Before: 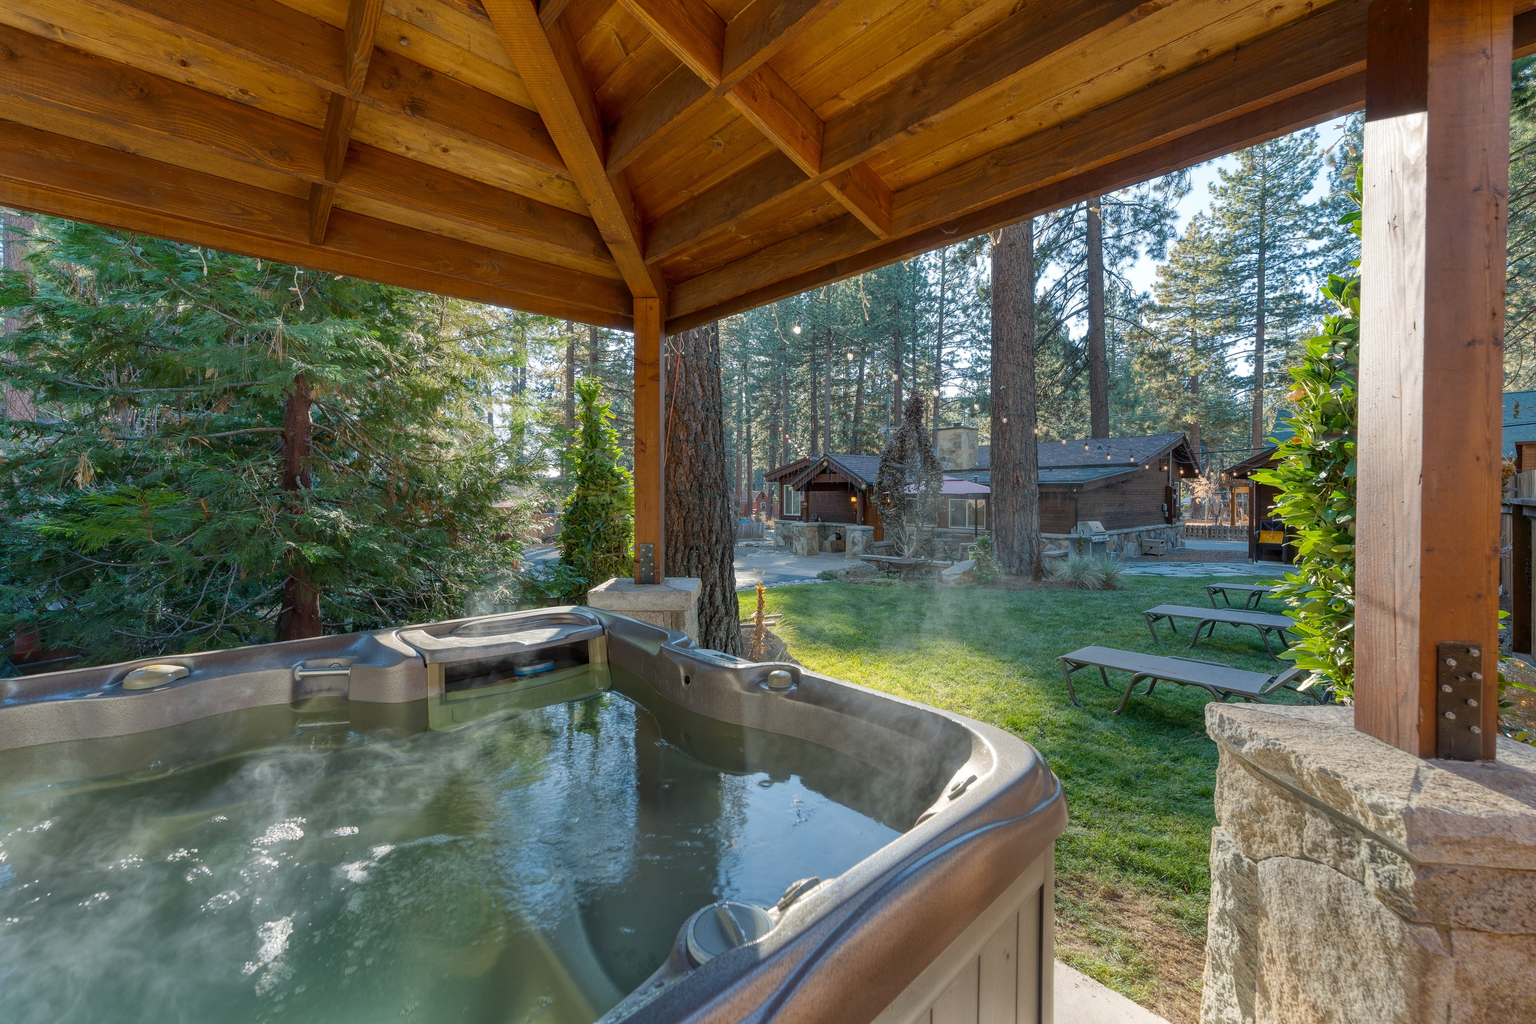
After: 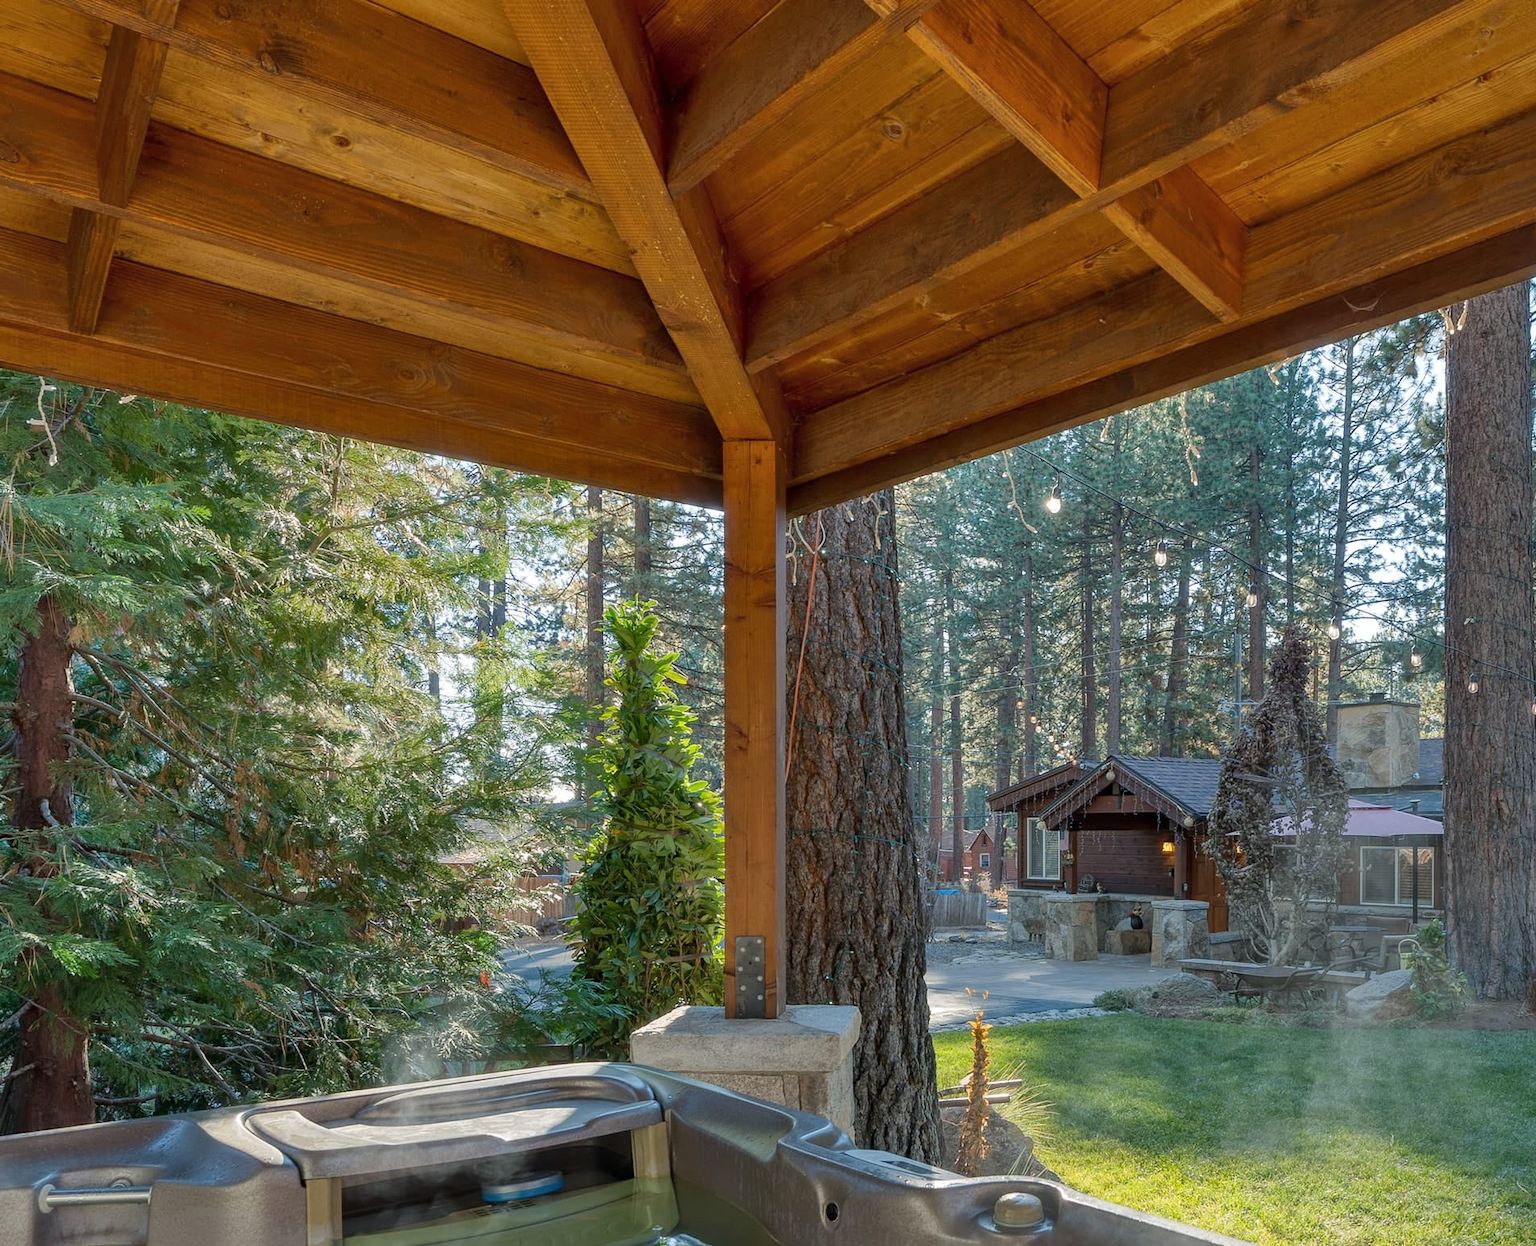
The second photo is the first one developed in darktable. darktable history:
crop: left 17.963%, top 7.85%, right 32.518%, bottom 31.838%
shadows and highlights: soften with gaussian
